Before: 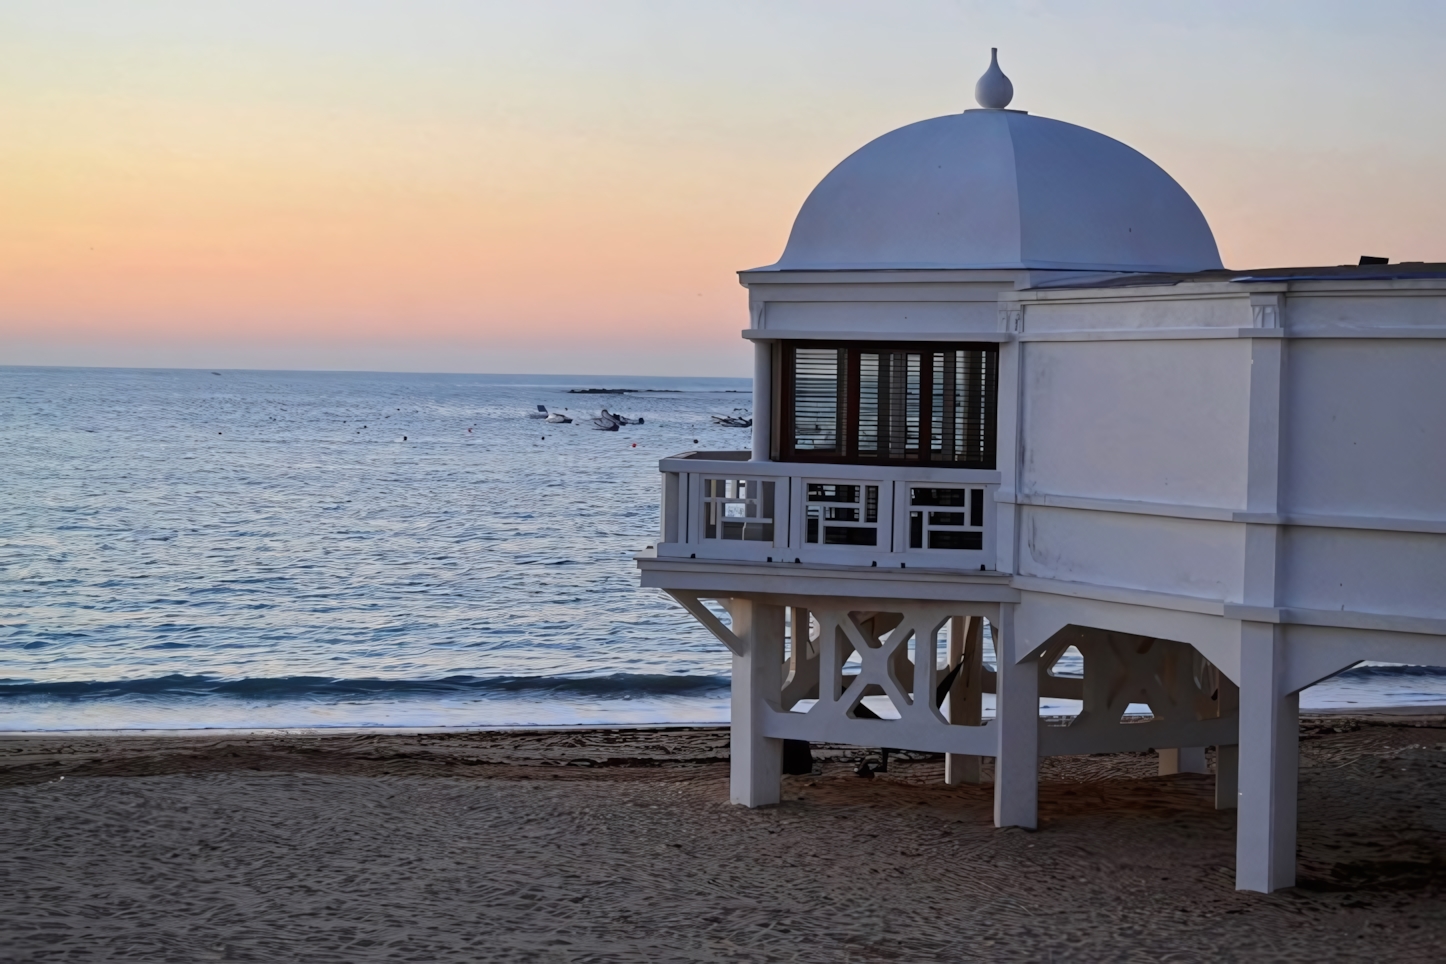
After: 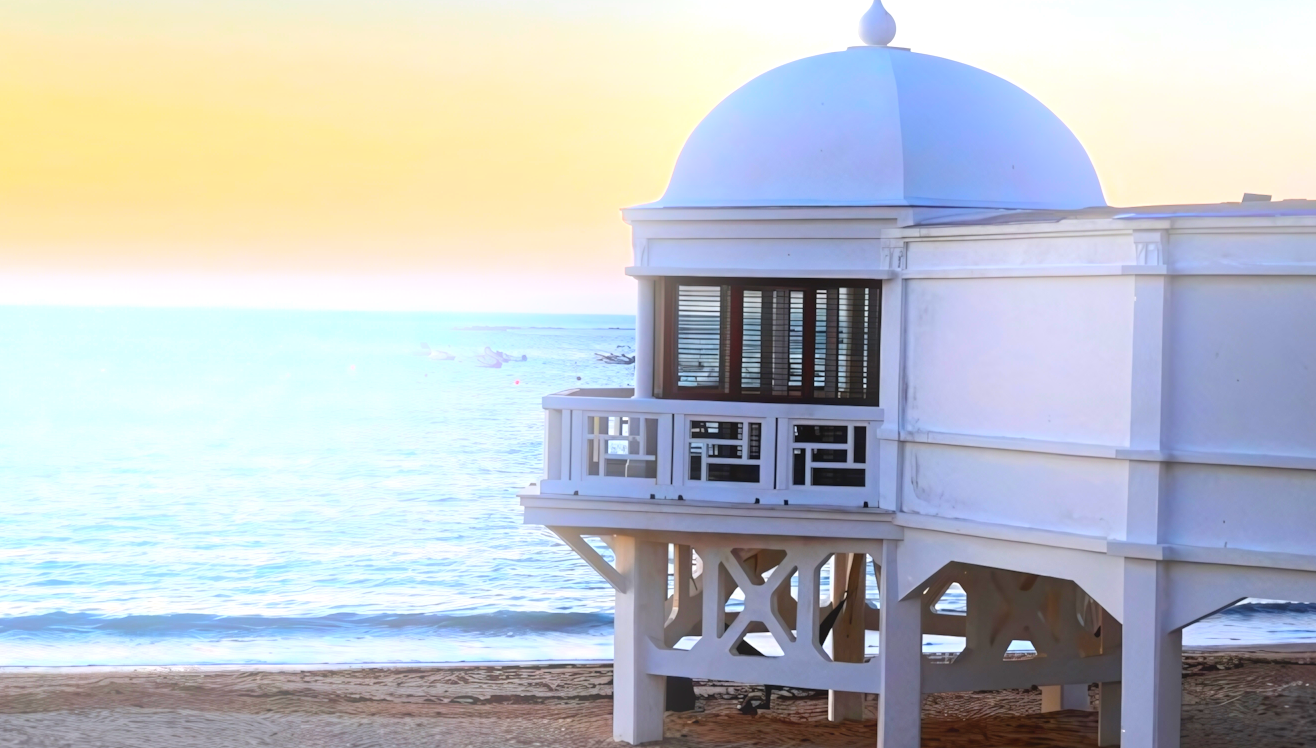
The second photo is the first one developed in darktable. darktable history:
bloom: on, module defaults
crop: left 8.155%, top 6.611%, bottom 15.385%
color balance rgb: linear chroma grading › global chroma 15%, perceptual saturation grading › global saturation 30%
exposure: black level correction 0, exposure 1 EV, compensate highlight preservation false
